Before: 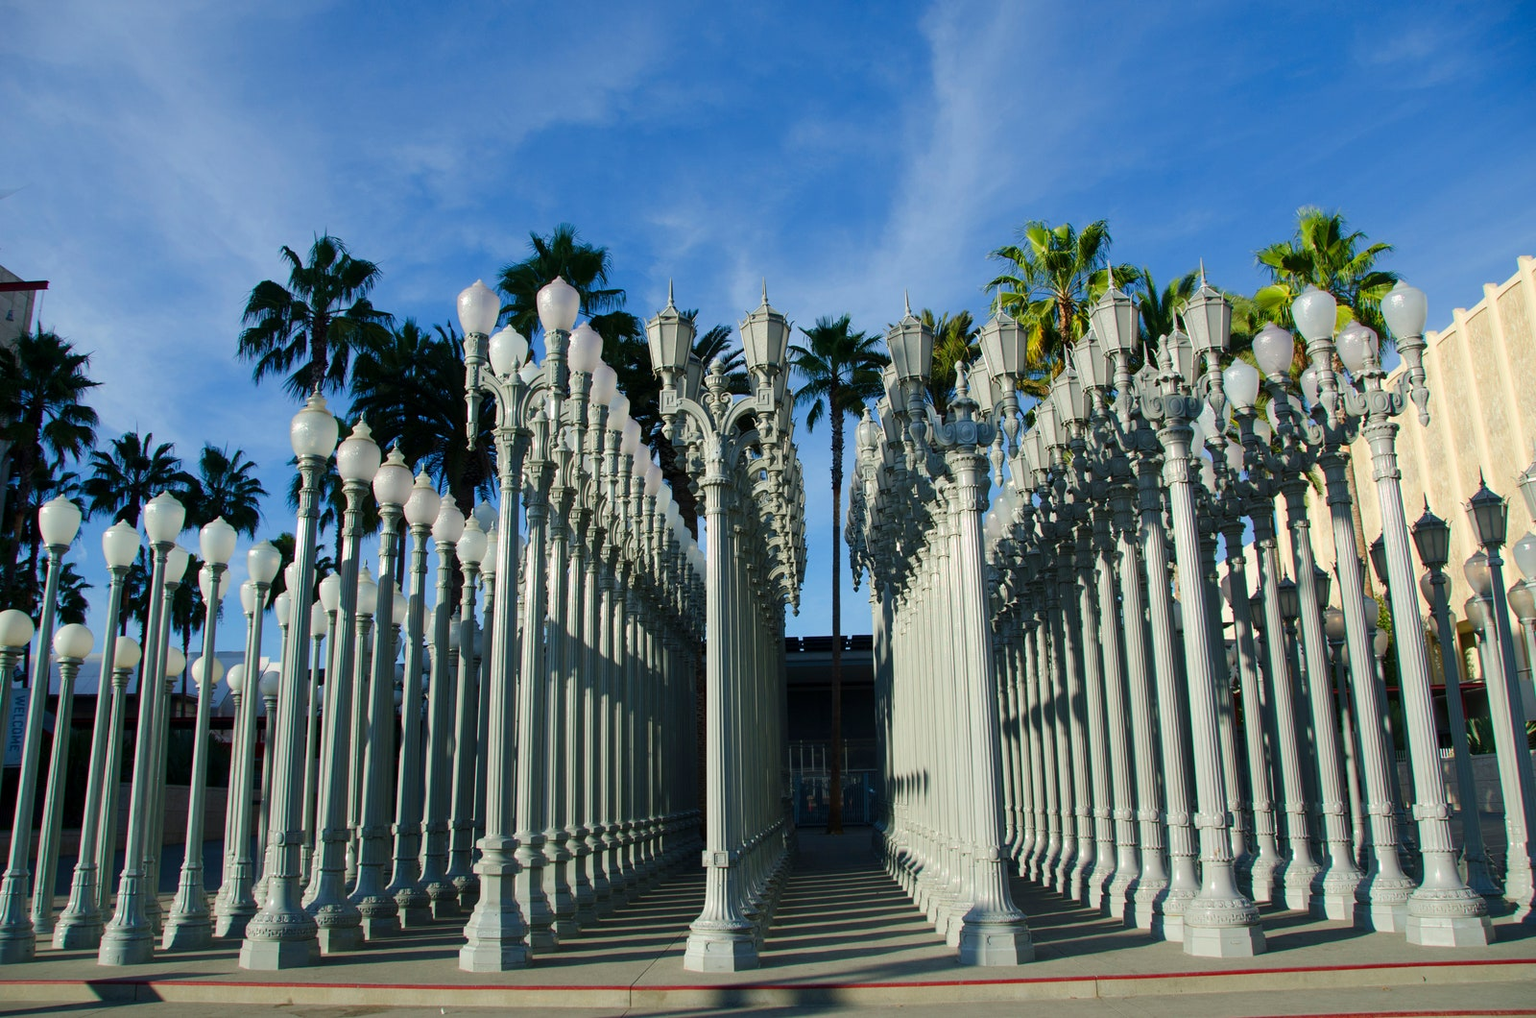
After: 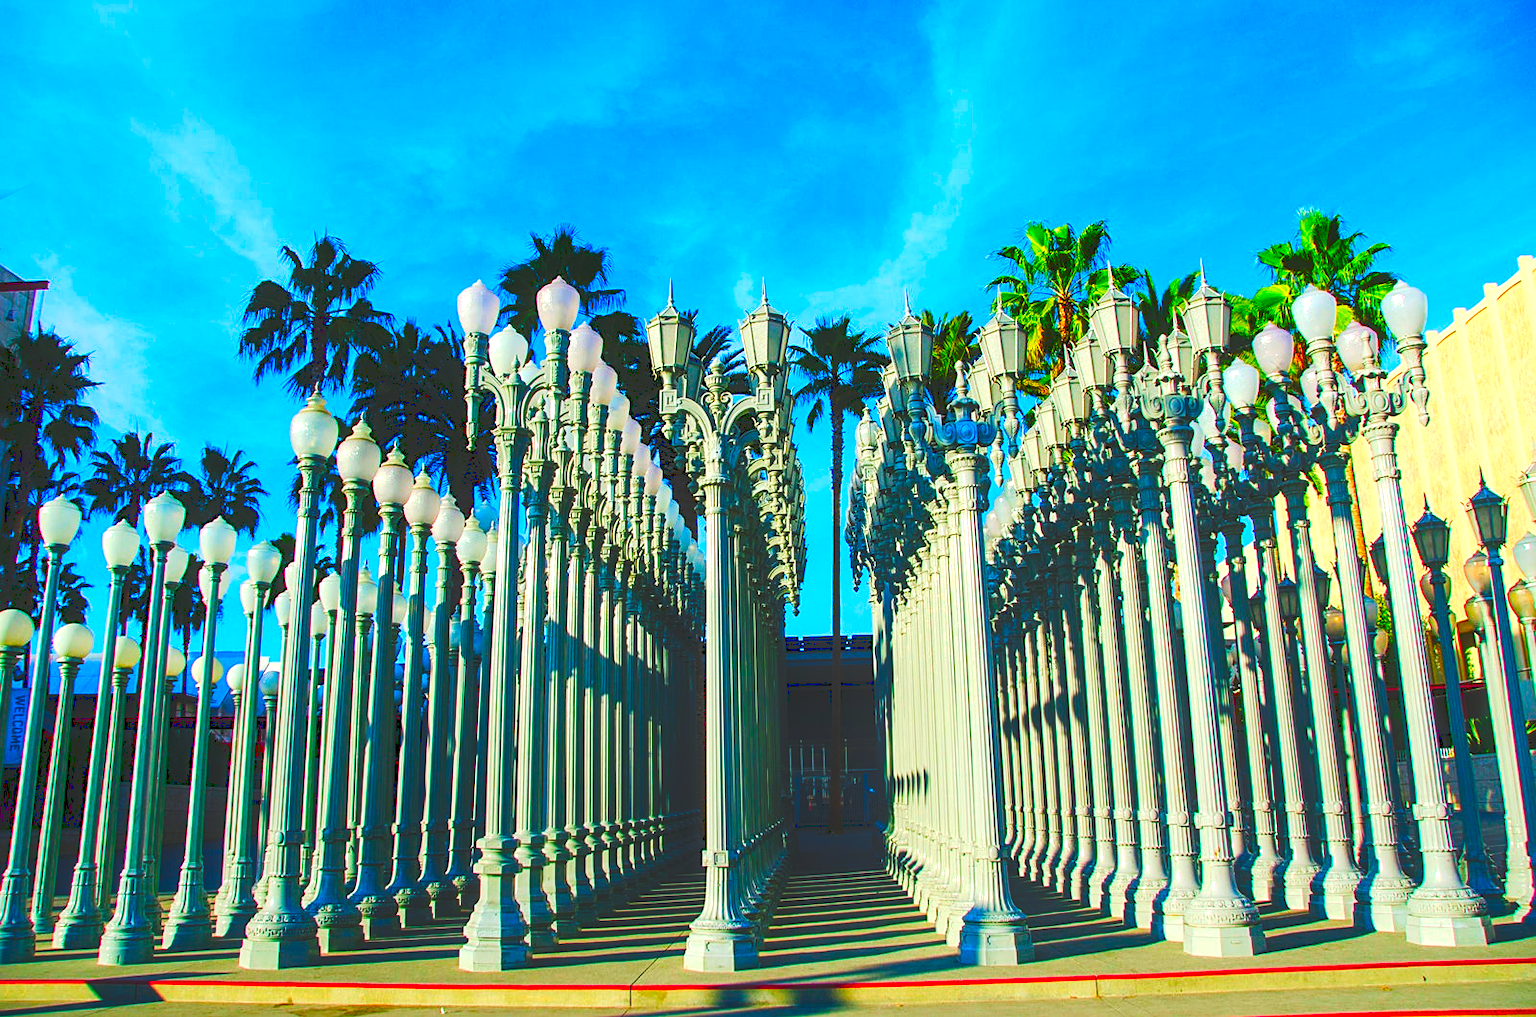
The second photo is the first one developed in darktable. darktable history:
exposure: exposure 0.559 EV, compensate highlight preservation false
sharpen: on, module defaults
local contrast: on, module defaults
color correction: saturation 3
tone curve: curves: ch0 [(0, 0) (0.003, 0.169) (0.011, 0.173) (0.025, 0.177) (0.044, 0.184) (0.069, 0.191) (0.1, 0.199) (0.136, 0.206) (0.177, 0.221) (0.224, 0.248) (0.277, 0.284) (0.335, 0.344) (0.399, 0.413) (0.468, 0.497) (0.543, 0.594) (0.623, 0.691) (0.709, 0.779) (0.801, 0.868) (0.898, 0.931) (1, 1)], preserve colors none
